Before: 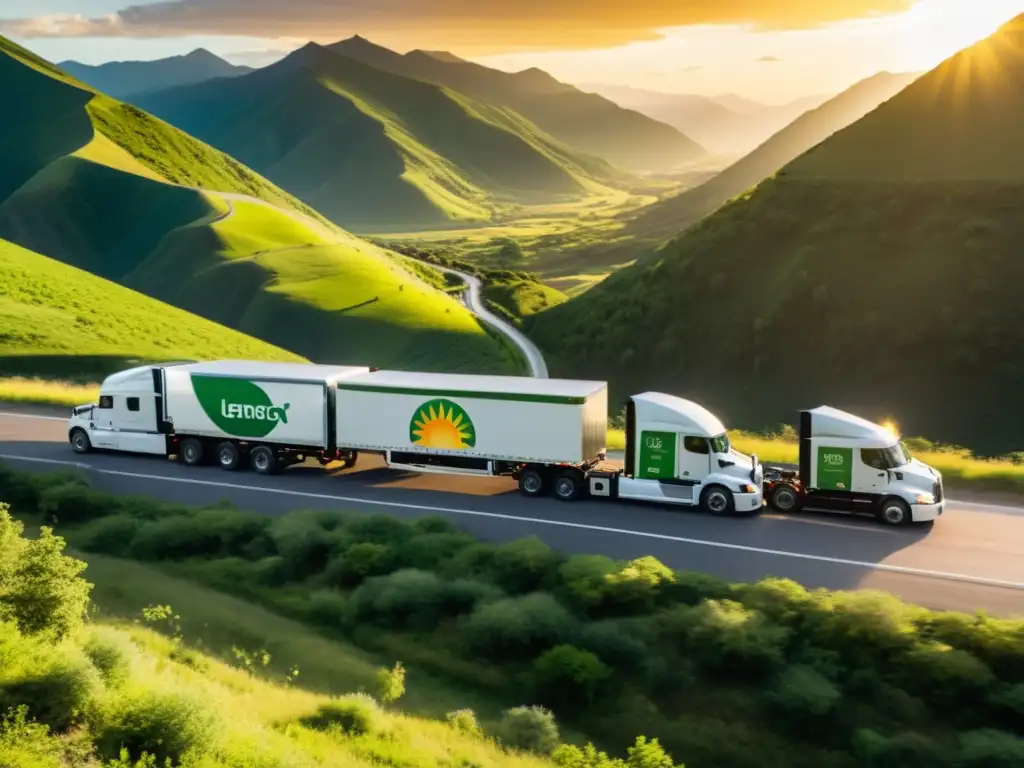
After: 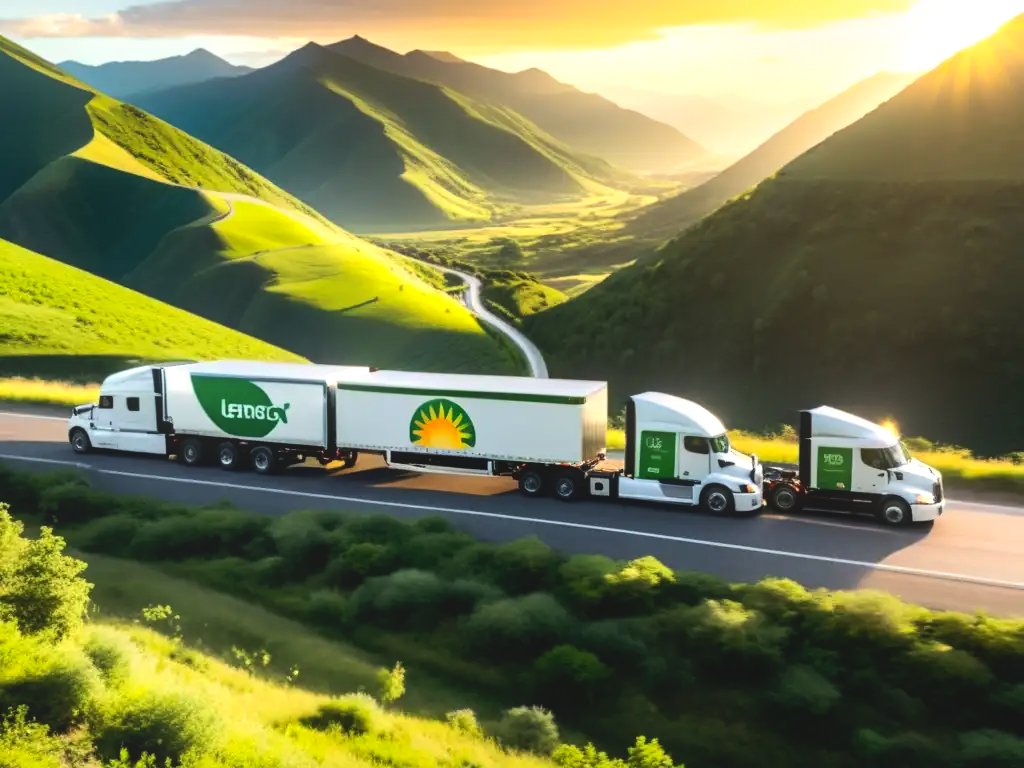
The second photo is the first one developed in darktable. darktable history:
tone equalizer: -8 EV -0.75 EV, -7 EV -0.7 EV, -6 EV -0.6 EV, -5 EV -0.4 EV, -3 EV 0.4 EV, -2 EV 0.6 EV, -1 EV 0.7 EV, +0 EV 0.75 EV, edges refinement/feathering 500, mask exposure compensation -1.57 EV, preserve details no
local contrast: highlights 68%, shadows 68%, detail 82%, midtone range 0.325
bloom: size 9%, threshold 100%, strength 7%
